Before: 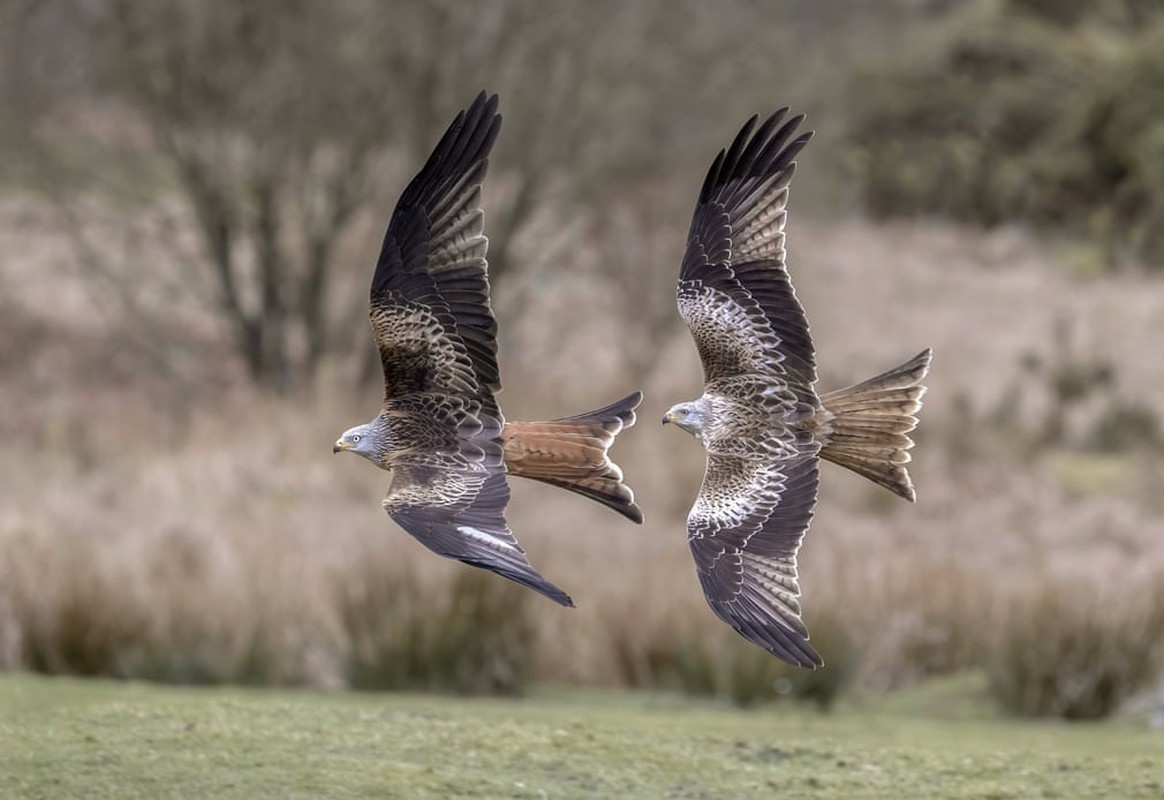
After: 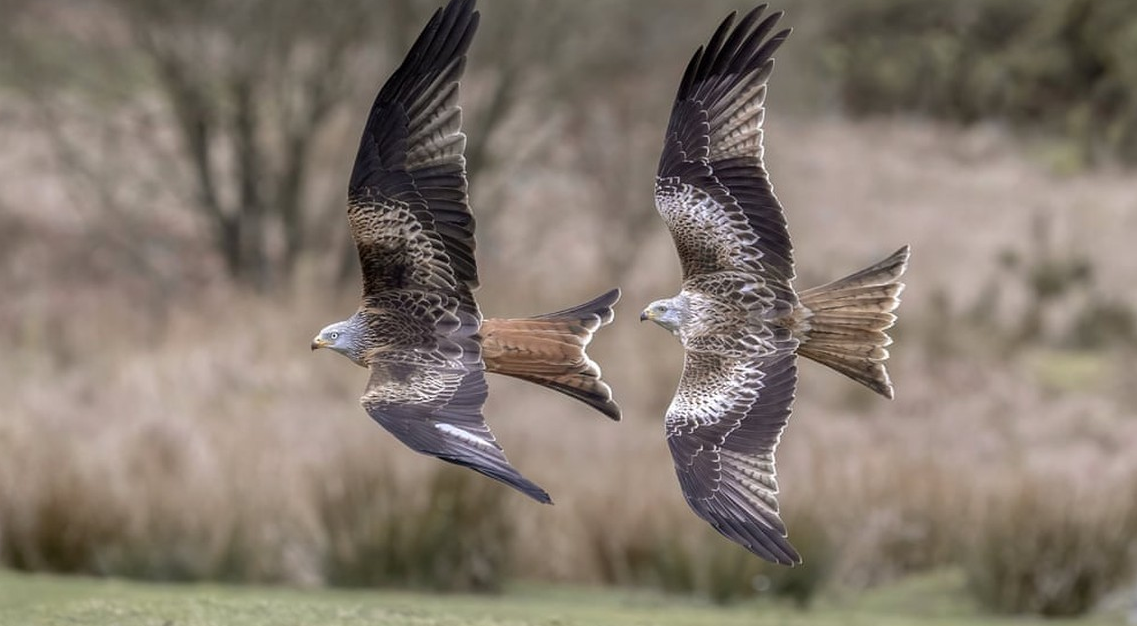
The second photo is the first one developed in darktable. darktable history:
crop and rotate: left 1.96%, top 12.966%, right 0.285%, bottom 8.773%
